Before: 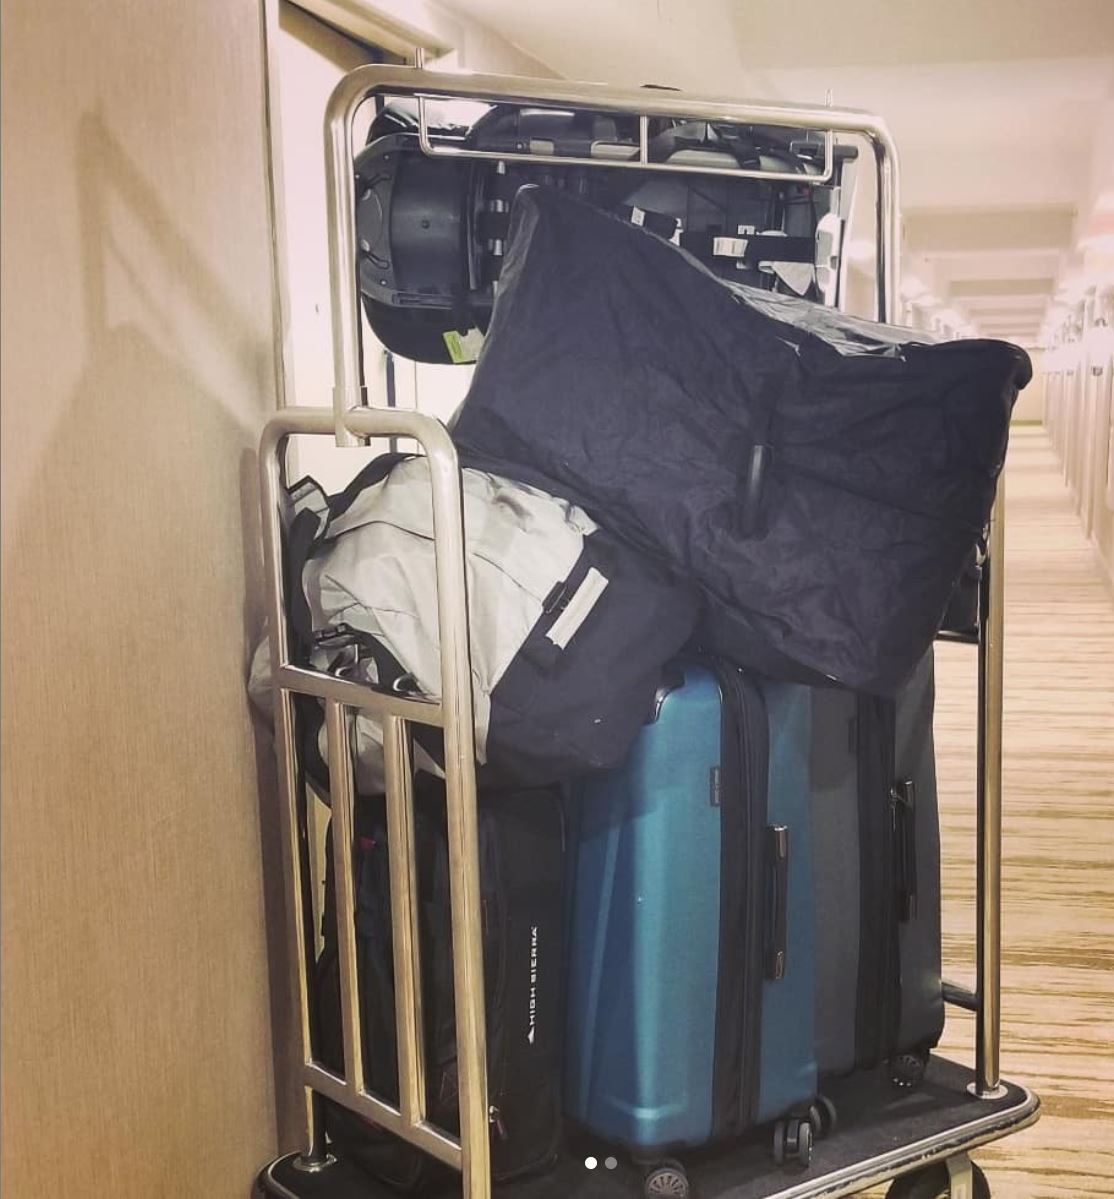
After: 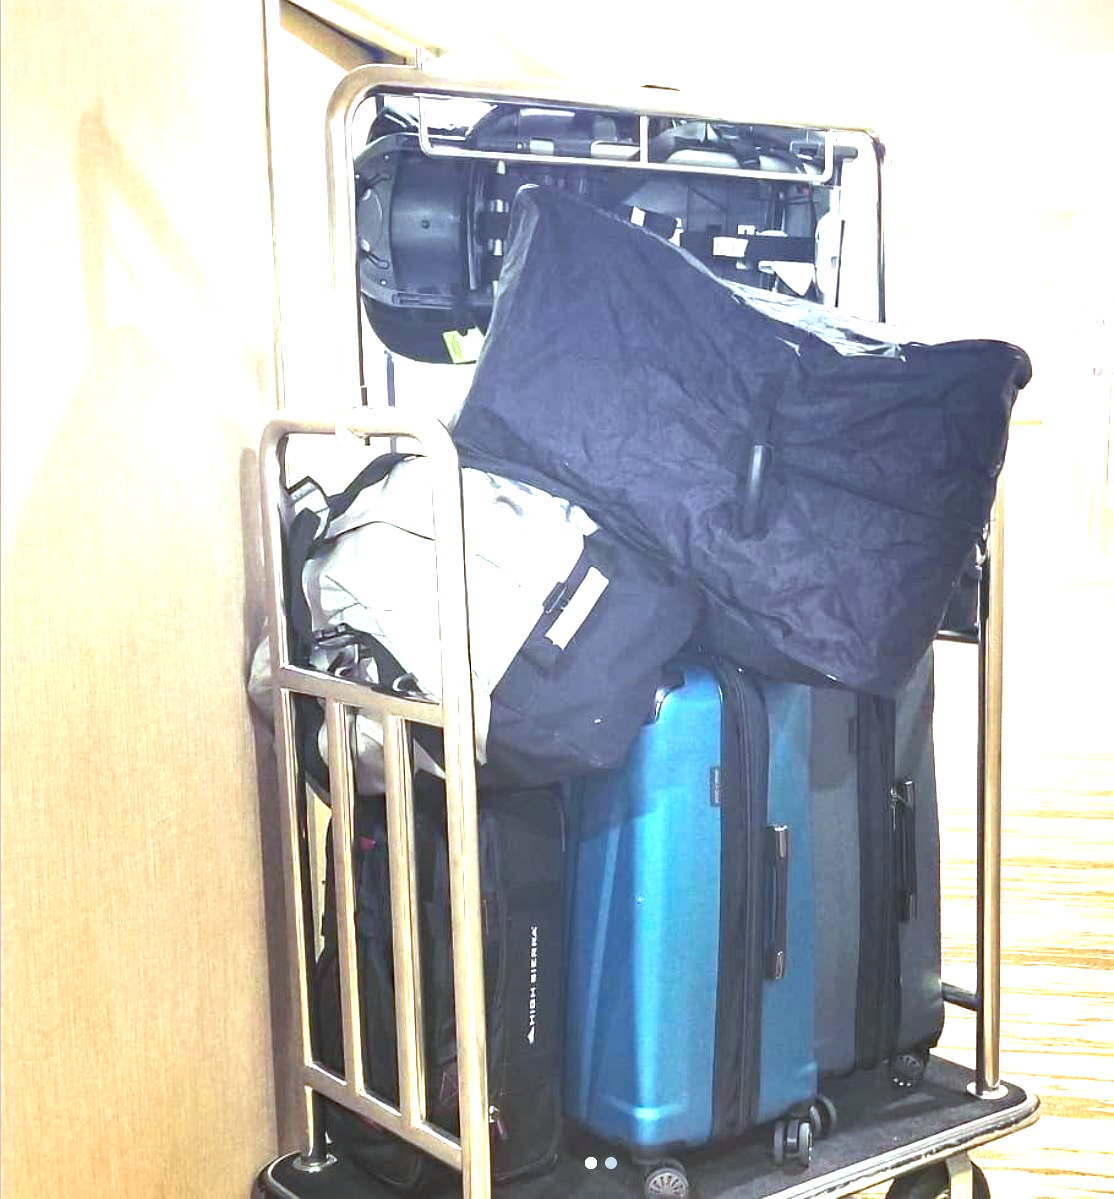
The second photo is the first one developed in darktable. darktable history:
haze removal: compatibility mode true, adaptive false
exposure: black level correction 0, exposure 1.675 EV, compensate exposure bias true, compensate highlight preservation false
color calibration: illuminant F (fluorescent), F source F9 (Cool White Deluxe 4150 K) – high CRI, x 0.374, y 0.373, temperature 4158.34 K
